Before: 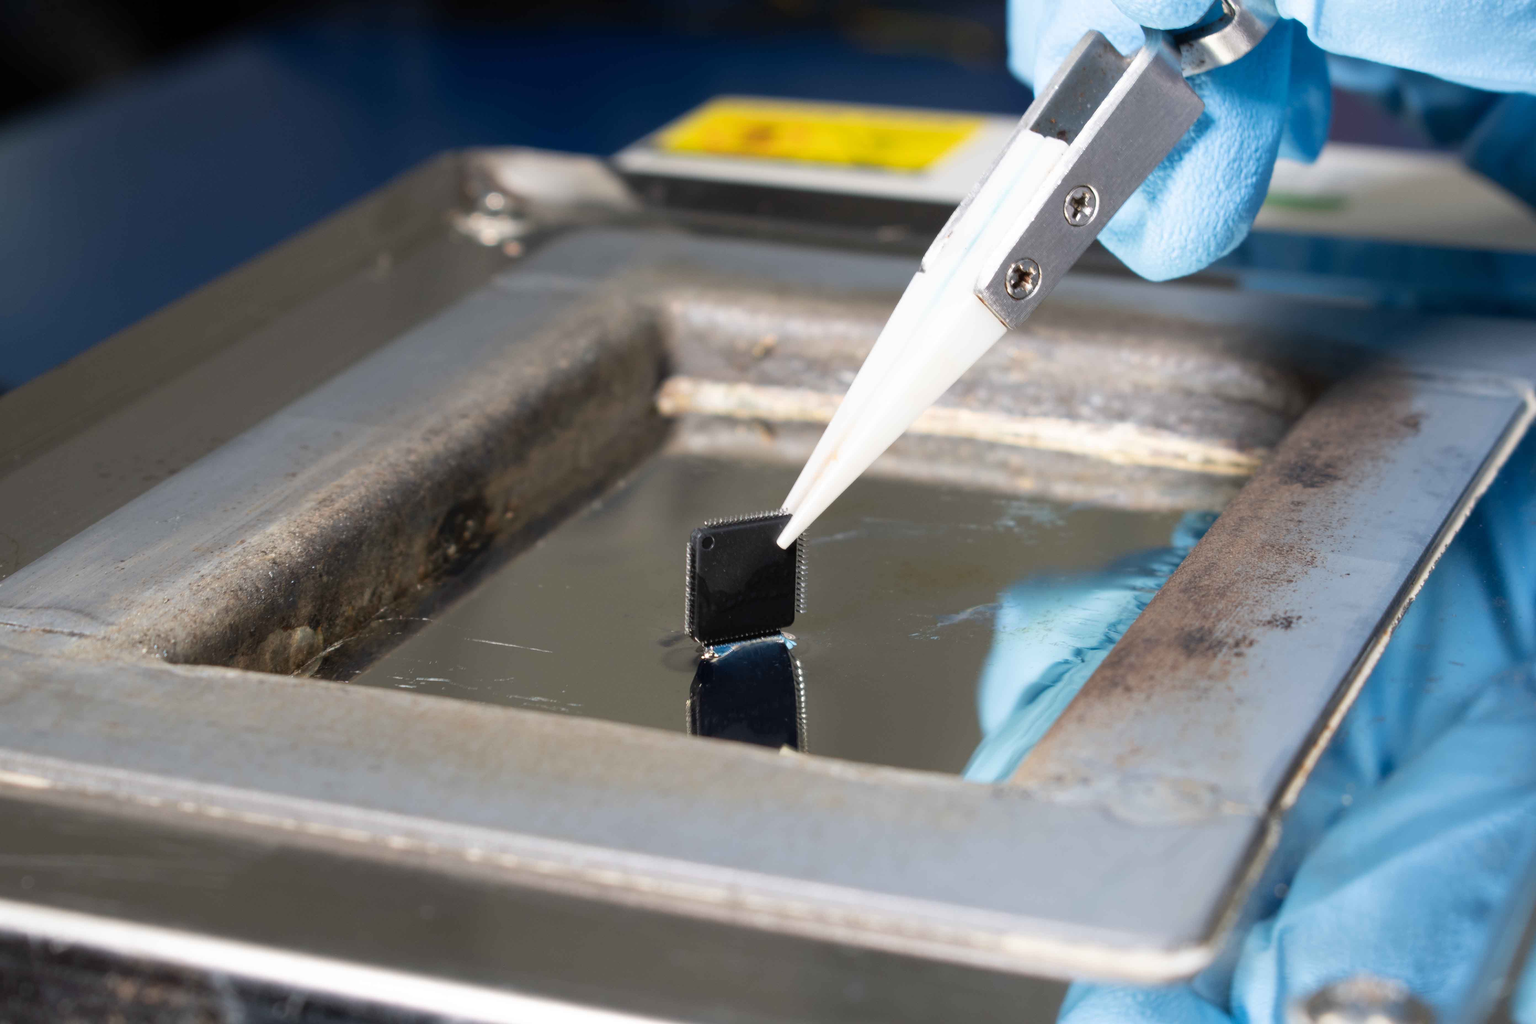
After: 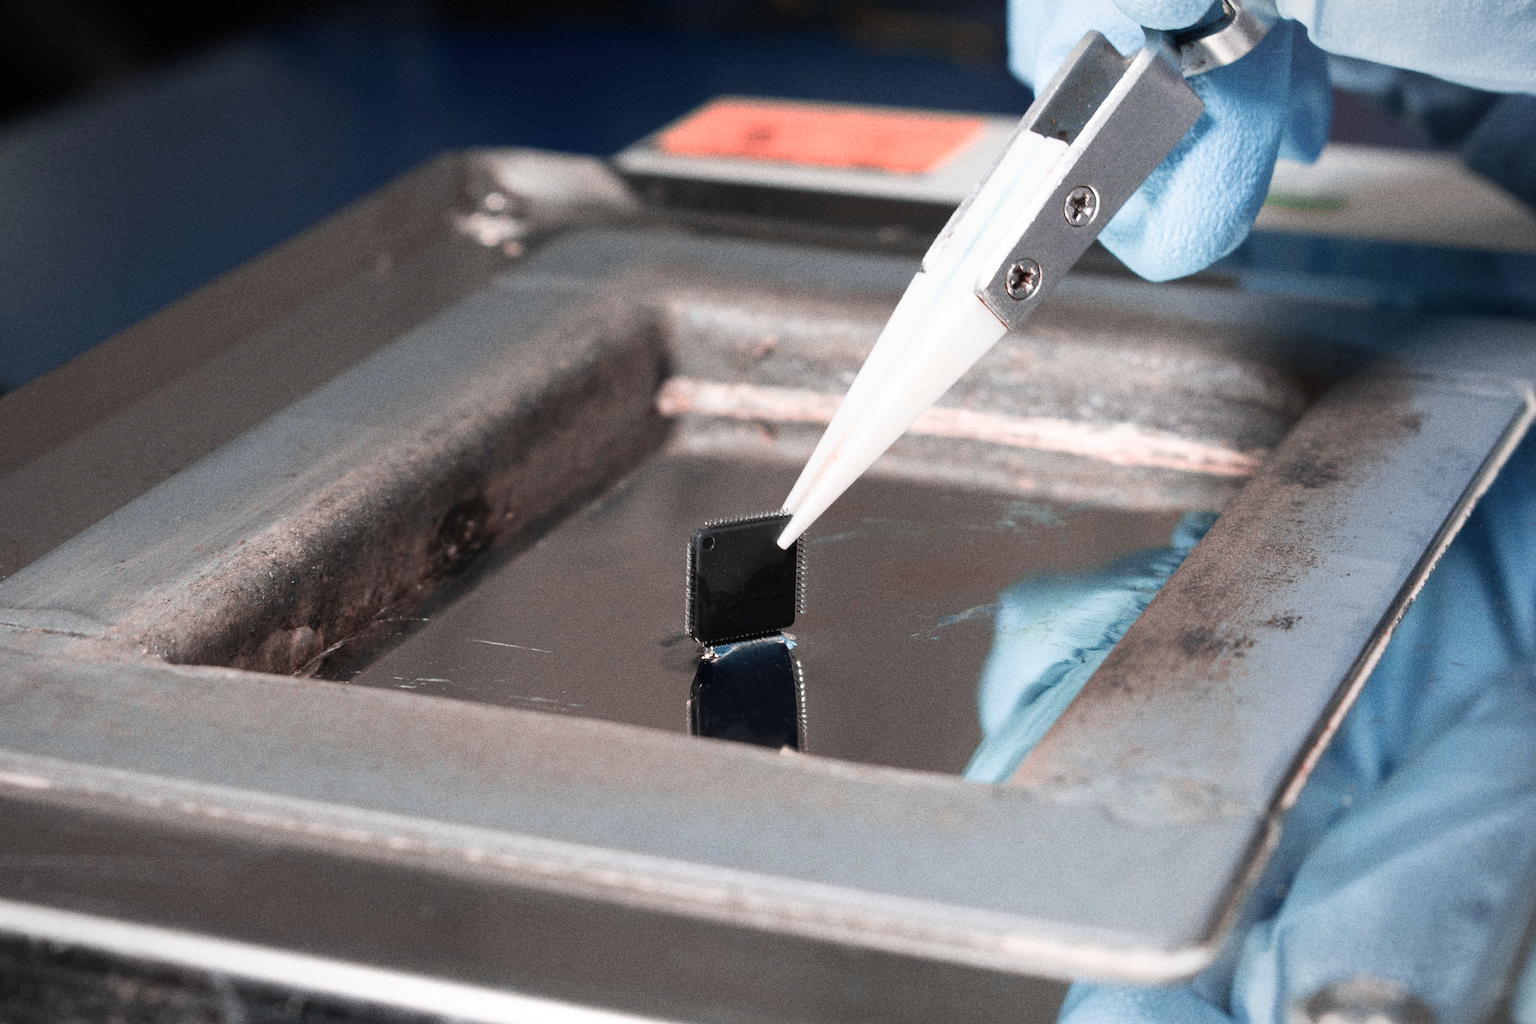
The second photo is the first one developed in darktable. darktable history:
sharpen: amount 0.2
vignetting: fall-off start 91%, fall-off radius 39.39%, brightness -0.182, saturation -0.3, width/height ratio 1.219, shape 1.3, dithering 8-bit output, unbound false
grain: coarseness 9.61 ISO, strength 35.62%
color zones: curves: ch2 [(0, 0.5) (0.084, 0.497) (0.323, 0.335) (0.4, 0.497) (1, 0.5)], process mode strong
contrast brightness saturation: contrast 0.06, brightness -0.01, saturation -0.23
